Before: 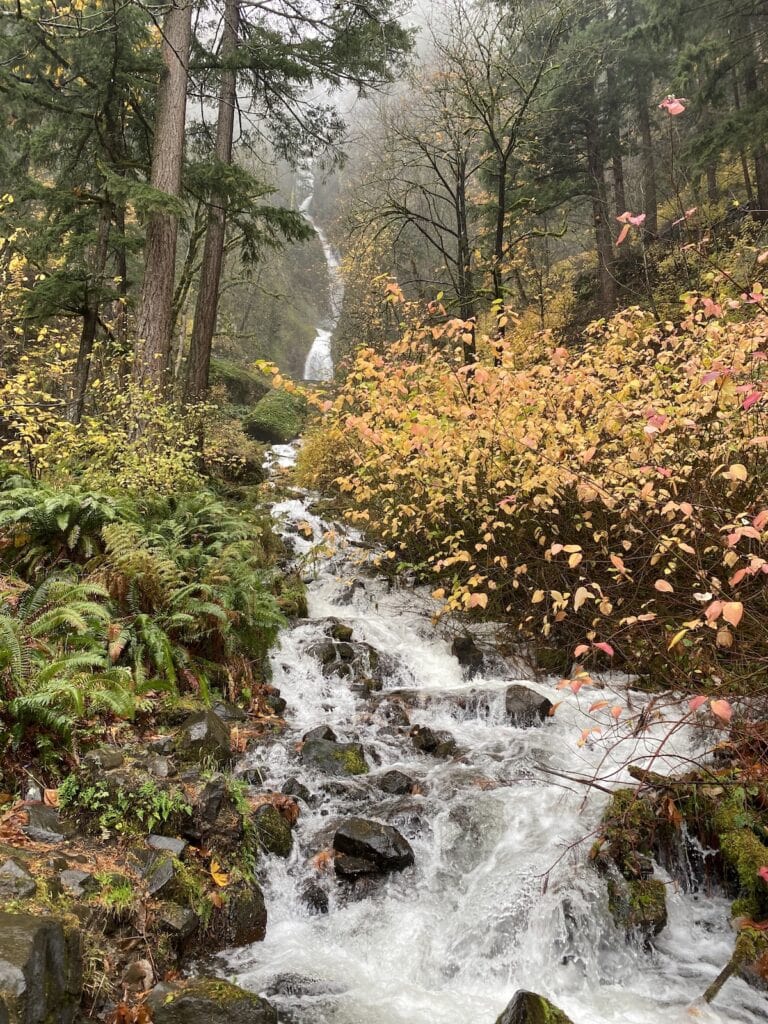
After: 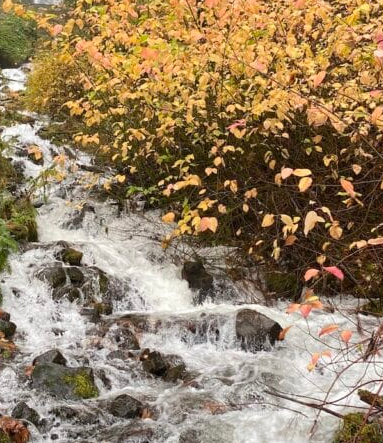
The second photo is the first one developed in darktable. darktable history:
crop: left 35.223%, top 36.739%, right 14.811%, bottom 19.985%
